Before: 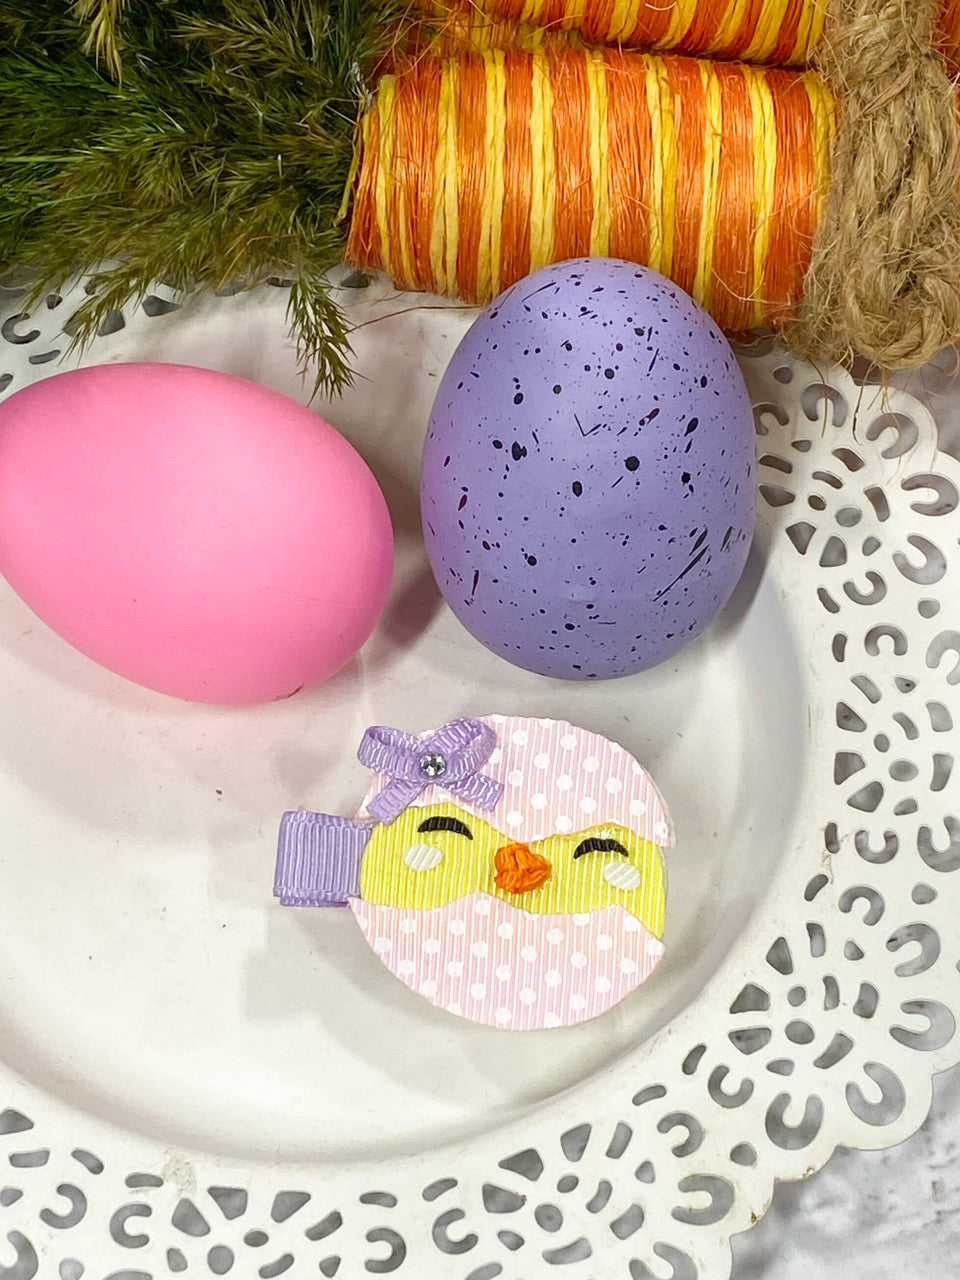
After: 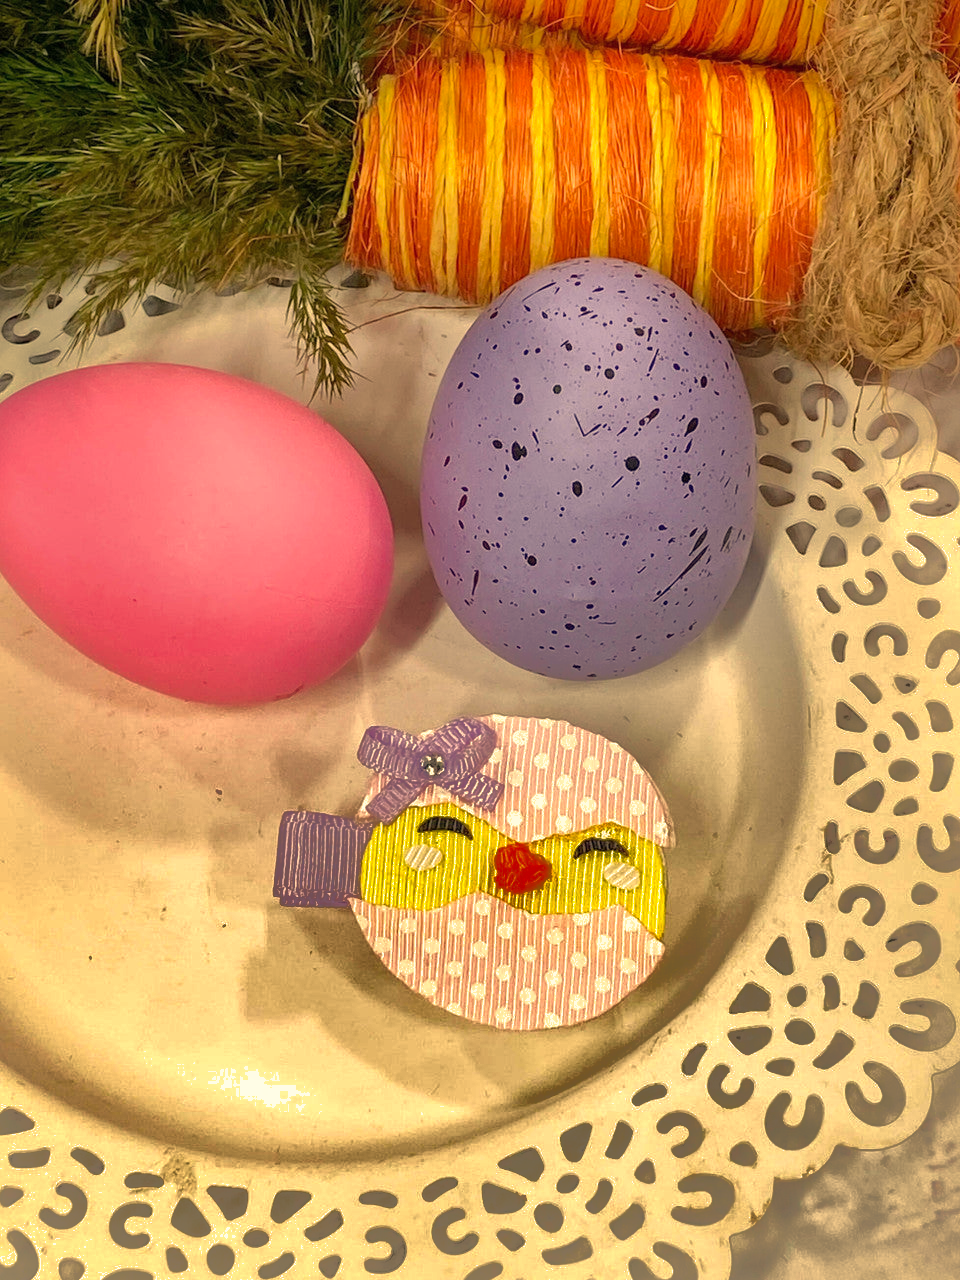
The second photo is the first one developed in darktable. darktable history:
shadows and highlights: shadows 25, highlights -70
white balance: red 1.138, green 0.996, blue 0.812
